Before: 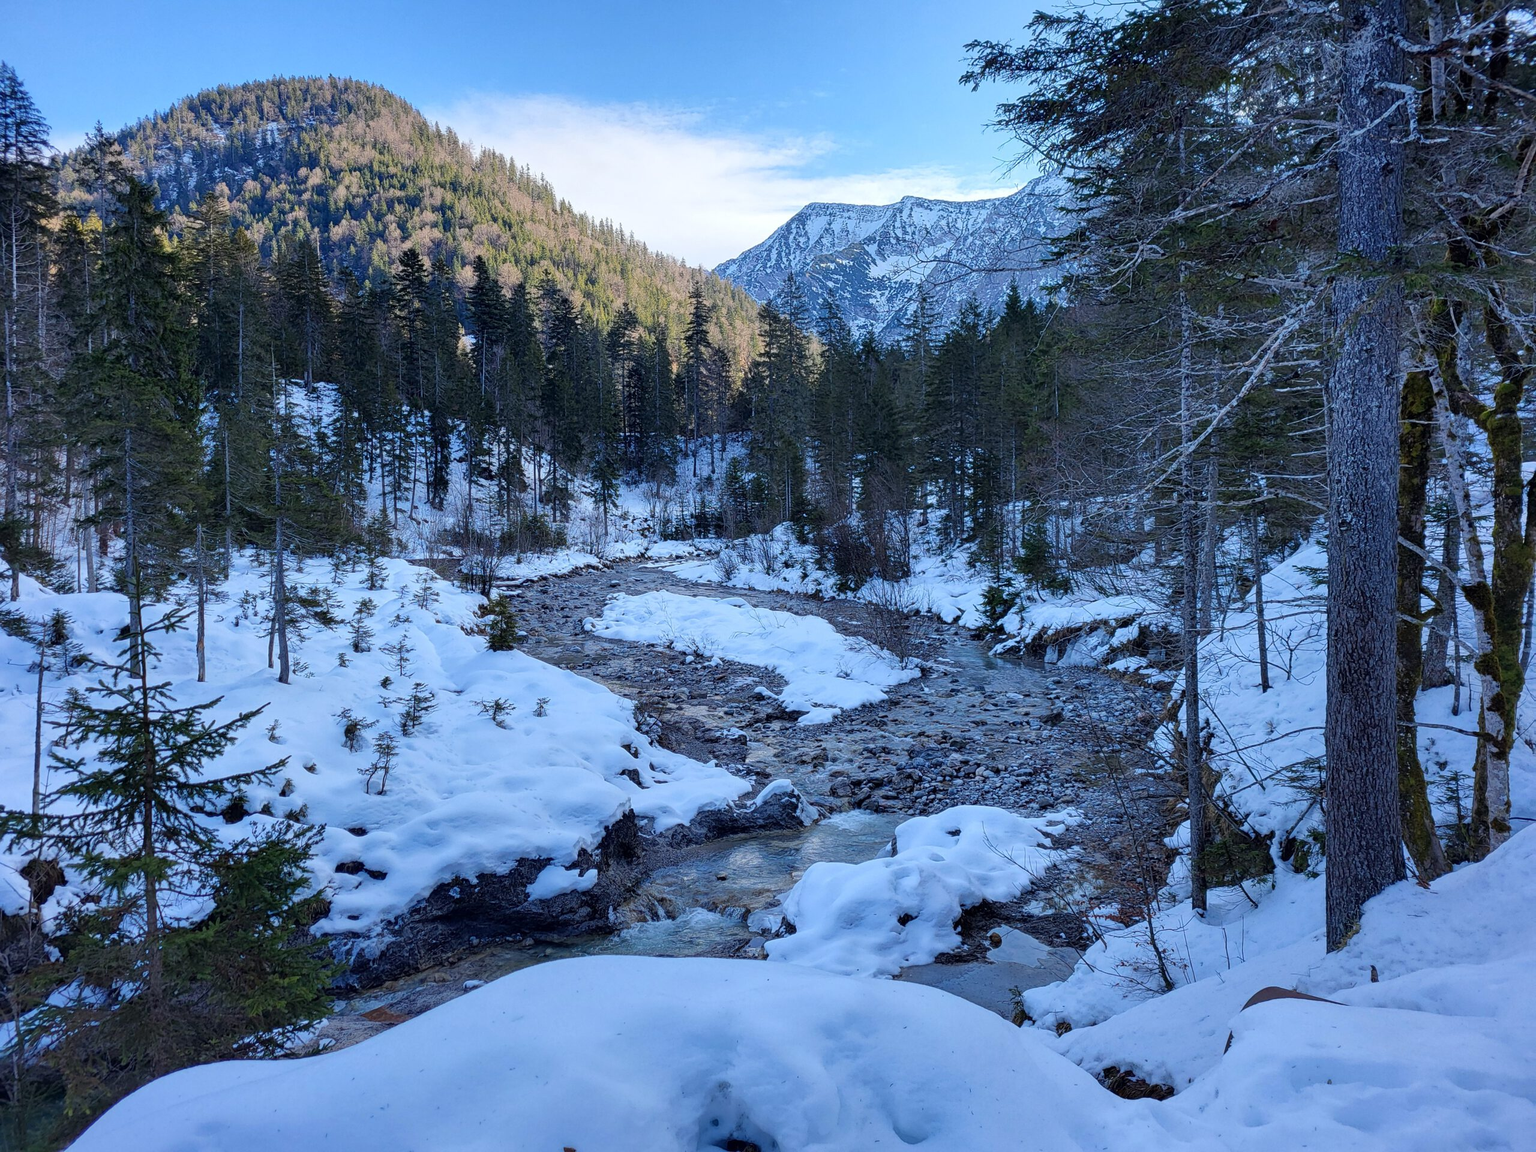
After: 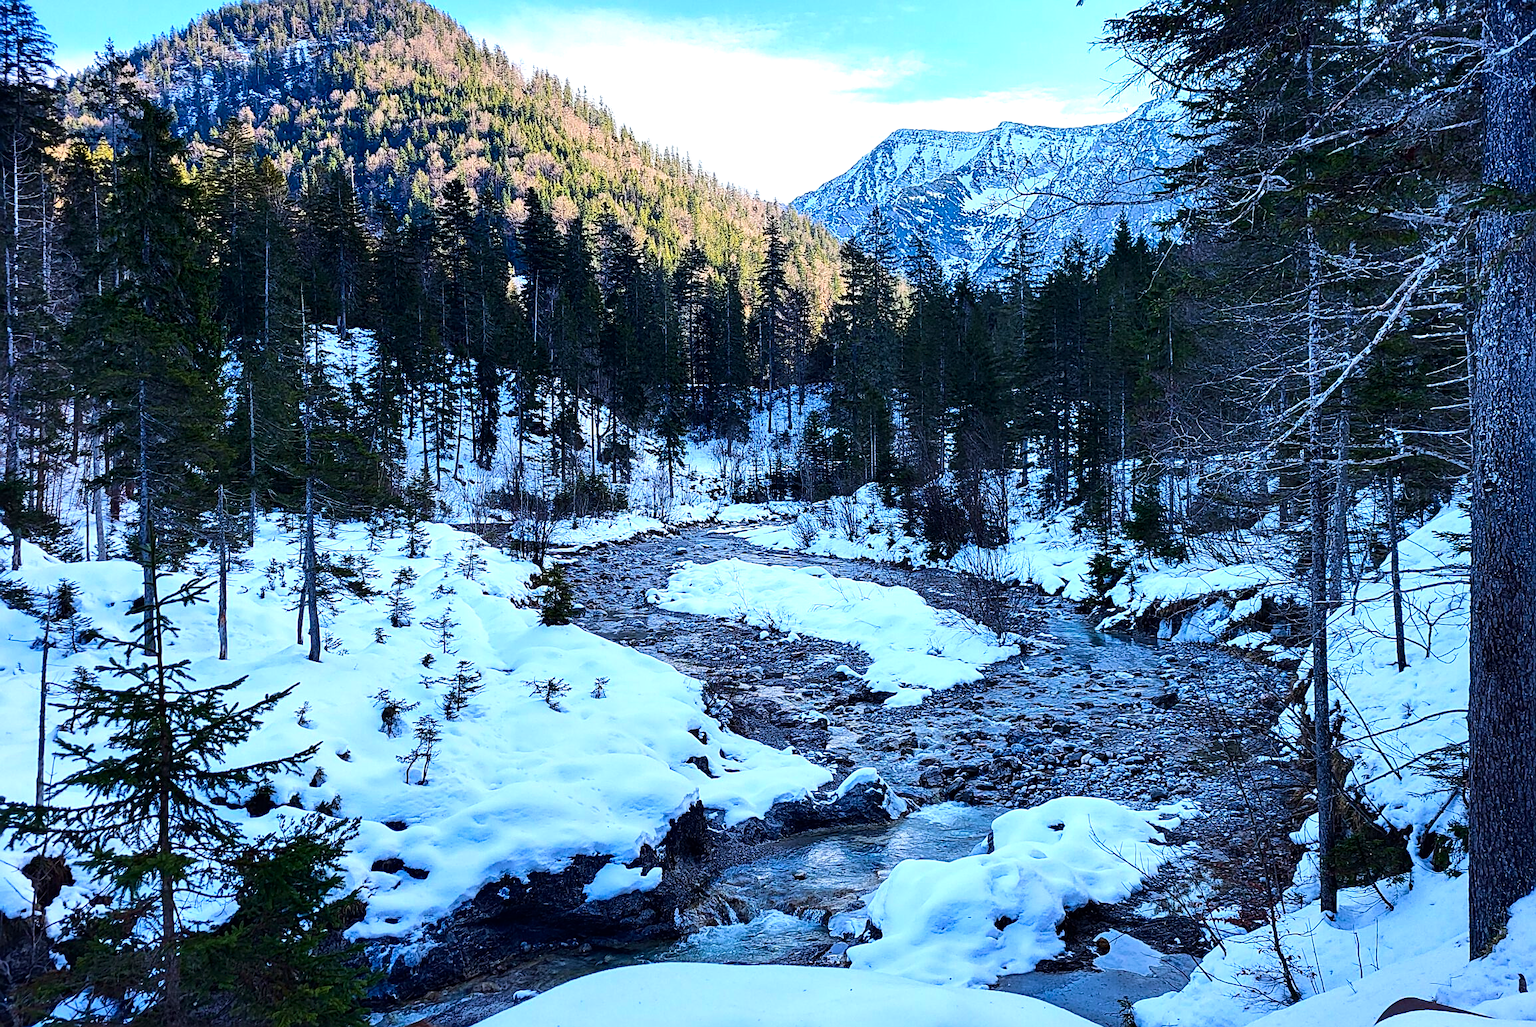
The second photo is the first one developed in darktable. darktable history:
exposure: black level correction 0, exposure 0 EV, compensate highlight preservation false
sharpen: on, module defaults
crop: top 7.508%, right 9.707%, bottom 11.94%
tone equalizer: -8 EV -0.756 EV, -7 EV -0.666 EV, -6 EV -0.611 EV, -5 EV -0.388 EV, -3 EV 0.396 EV, -2 EV 0.6 EV, -1 EV 0.681 EV, +0 EV 0.732 EV, edges refinement/feathering 500, mask exposure compensation -1.57 EV, preserve details no
velvia: on, module defaults
contrast brightness saturation: contrast 0.169, saturation 0.312
